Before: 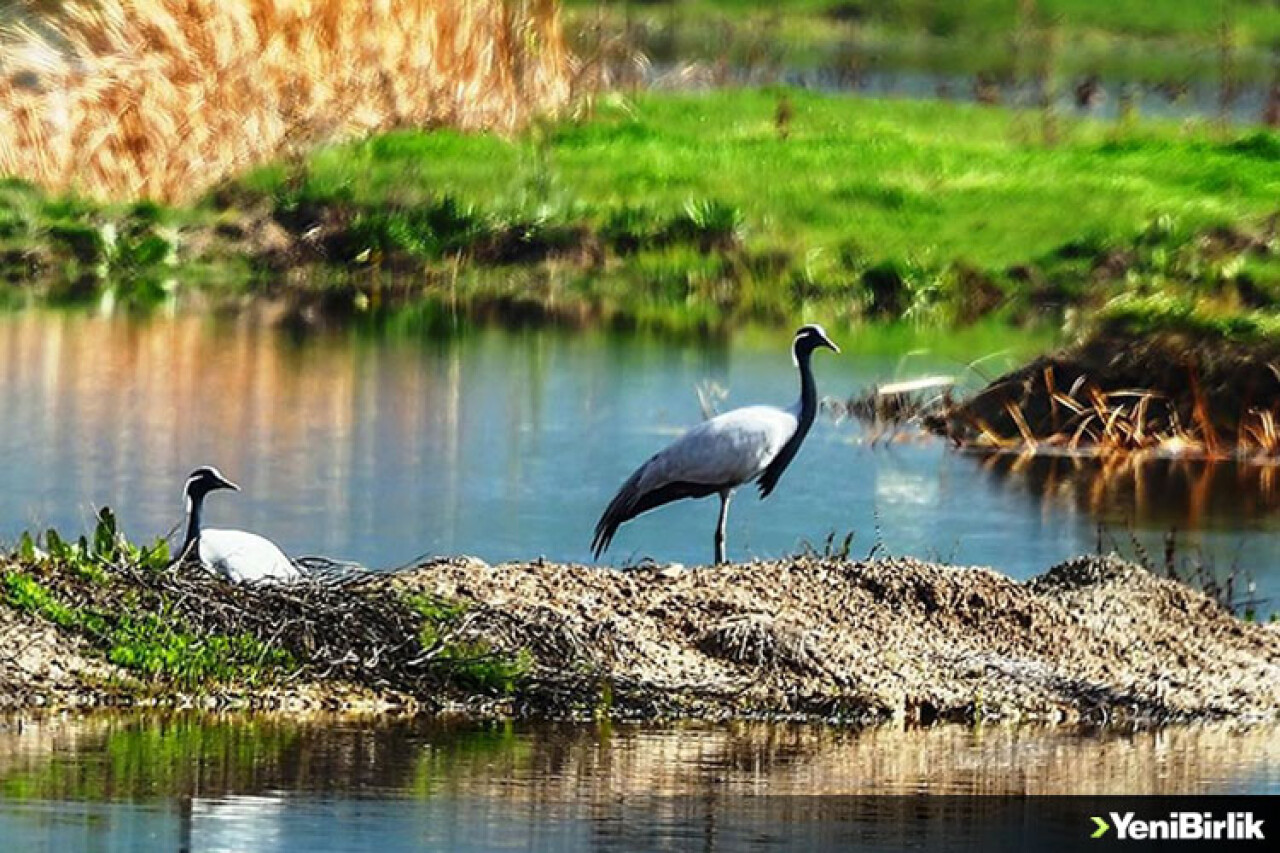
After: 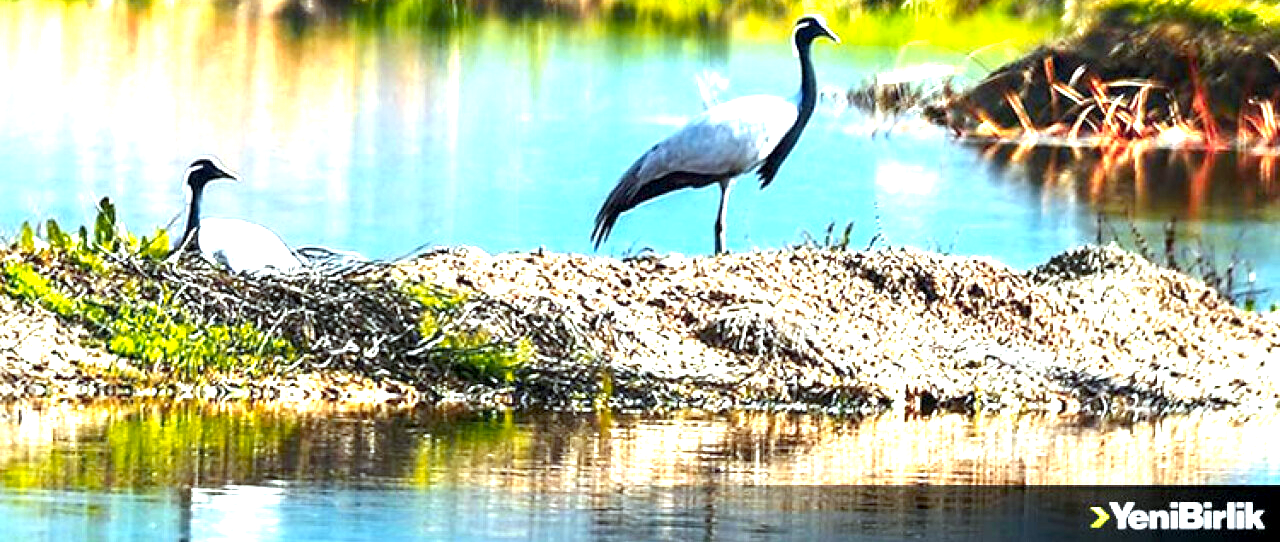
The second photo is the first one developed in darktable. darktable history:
exposure: black level correction 0.001, exposure 1.84 EV, compensate highlight preservation false
color zones: curves: ch1 [(0.235, 0.558) (0.75, 0.5)]; ch2 [(0.25, 0.462) (0.749, 0.457)], mix 40.67%
crop and rotate: top 36.435%
white balance: red 0.925, blue 1.046
